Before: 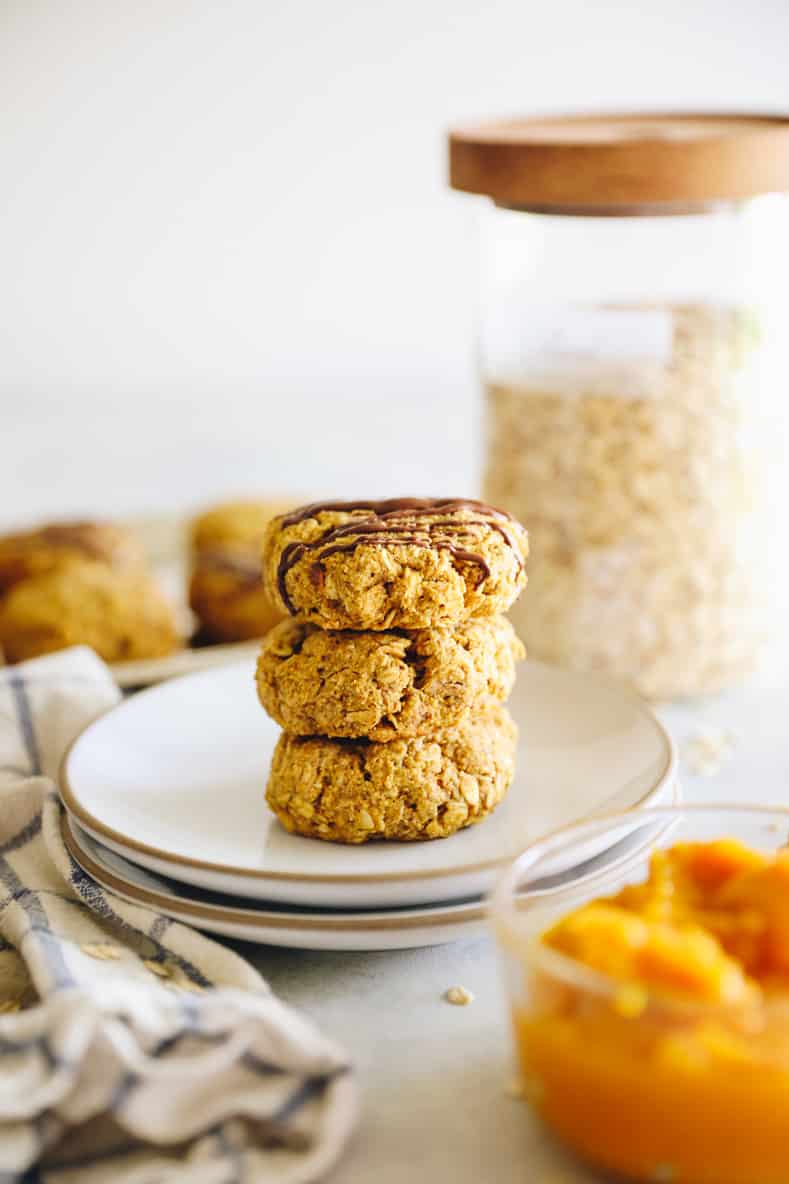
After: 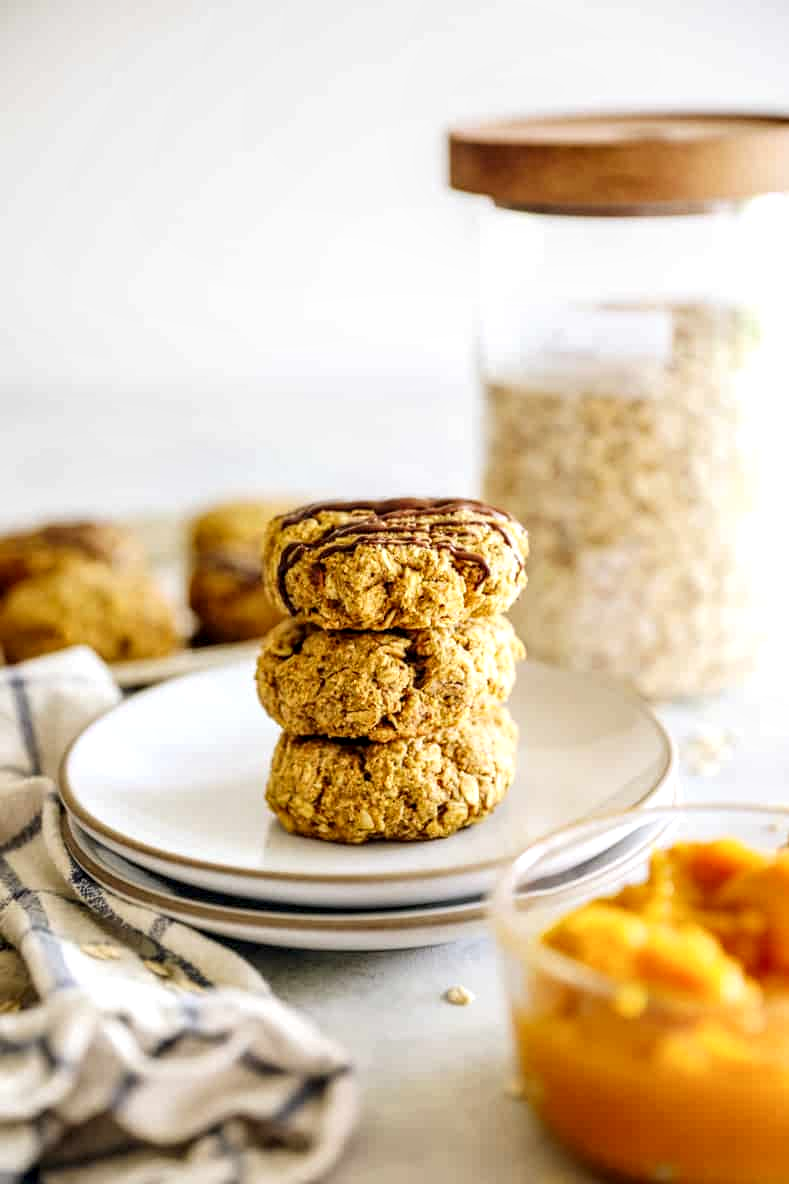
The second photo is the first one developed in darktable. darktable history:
contrast brightness saturation: contrast 0.049, brightness 0.058, saturation 0.015
local contrast: detail 160%
